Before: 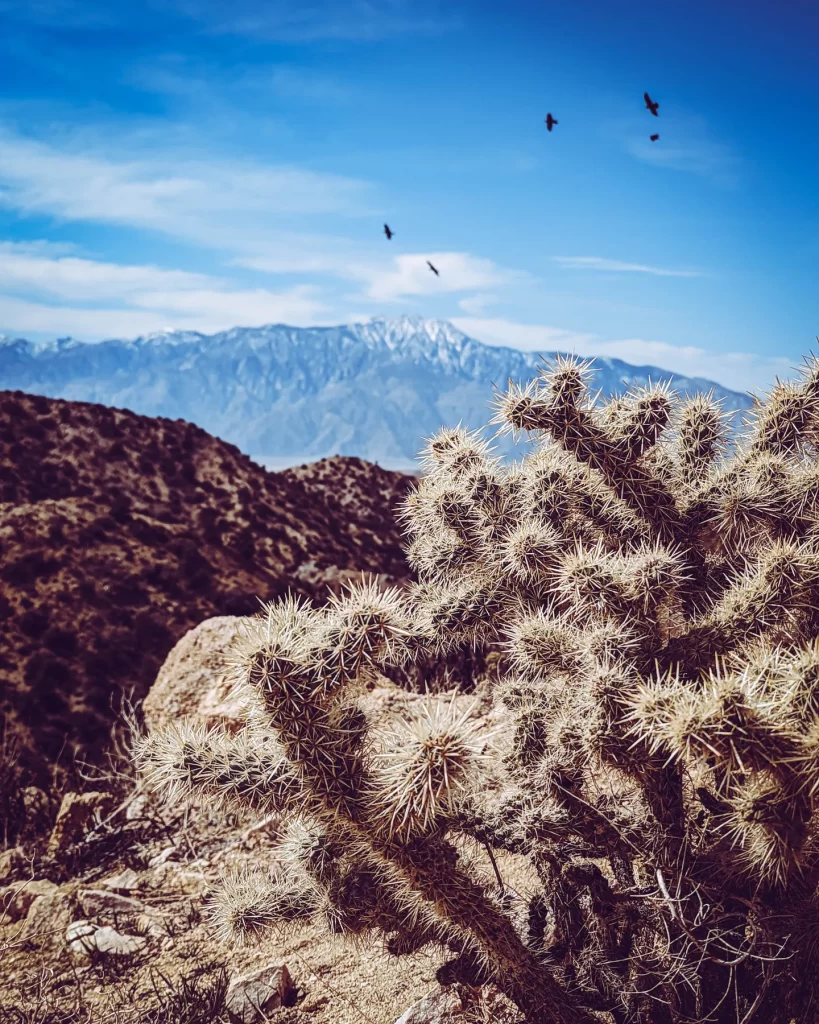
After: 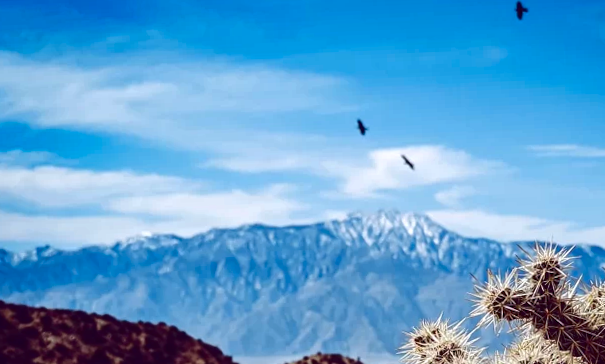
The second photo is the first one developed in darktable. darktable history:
contrast brightness saturation: brightness -0.25, saturation 0.2
rotate and perspective: rotation -2.12°, lens shift (vertical) 0.009, lens shift (horizontal) -0.008, automatic cropping original format, crop left 0.036, crop right 0.964, crop top 0.05, crop bottom 0.959
exposure: exposure 0.2 EV, compensate highlight preservation false
crop: left 0.579%, top 7.627%, right 23.167%, bottom 54.275%
